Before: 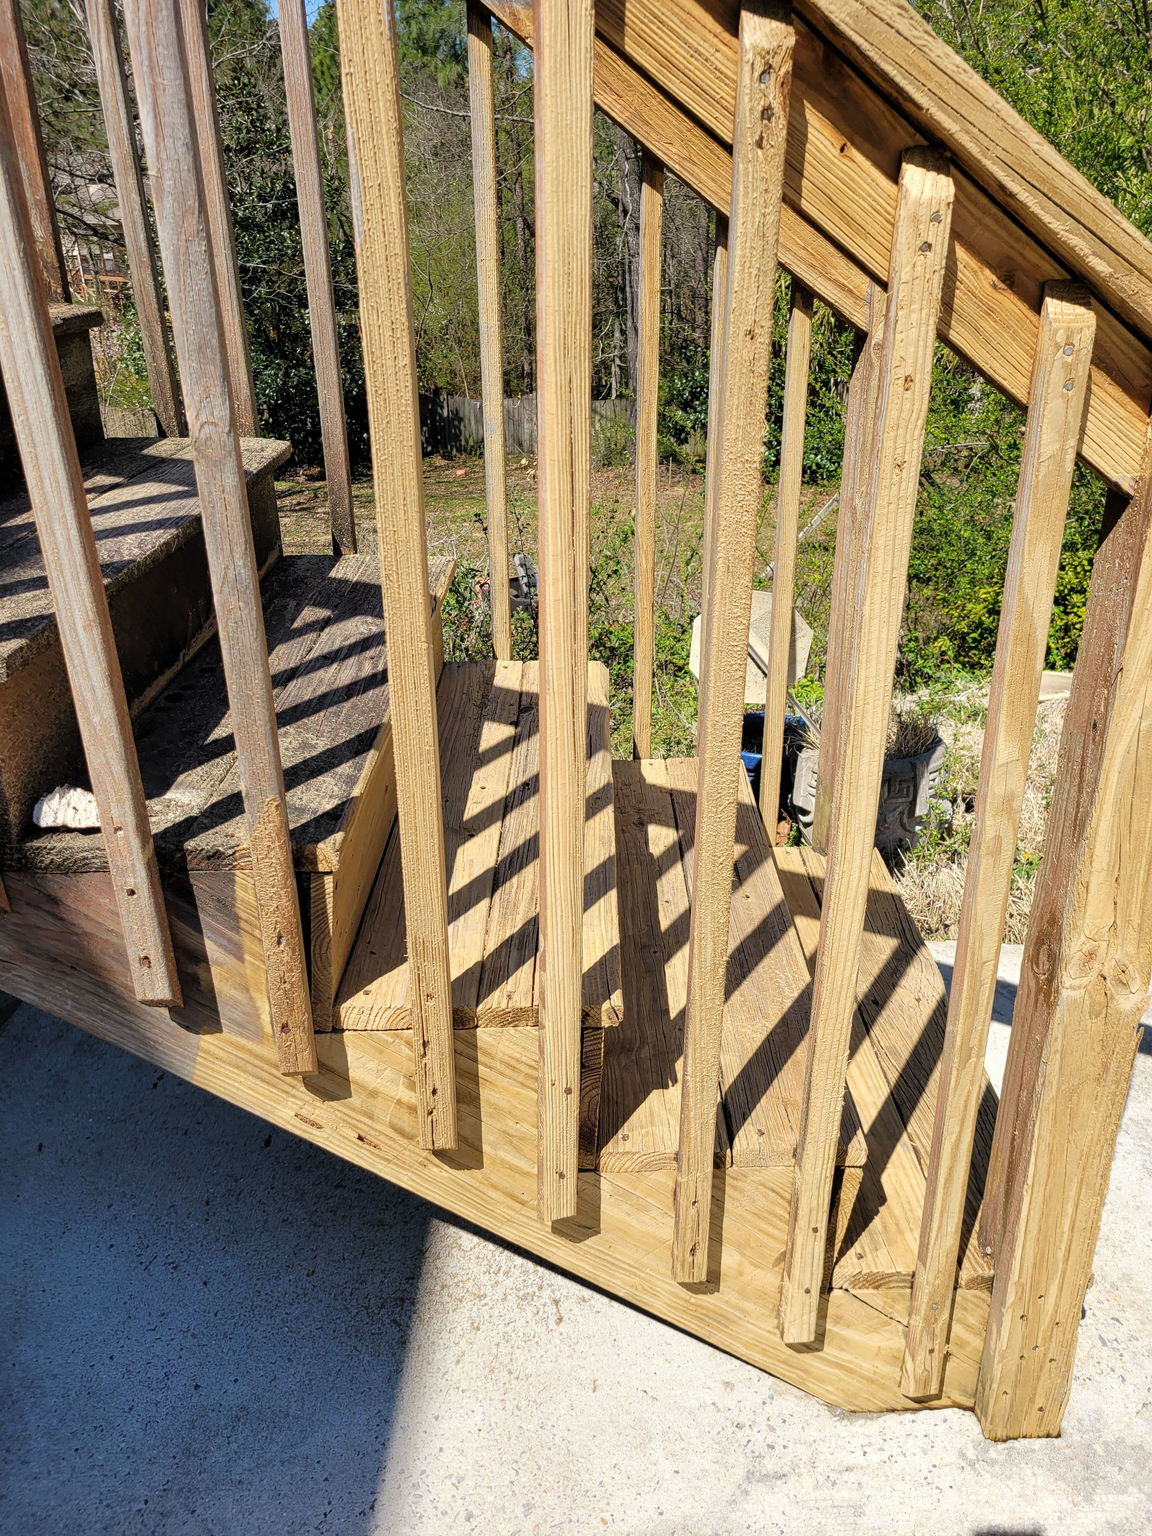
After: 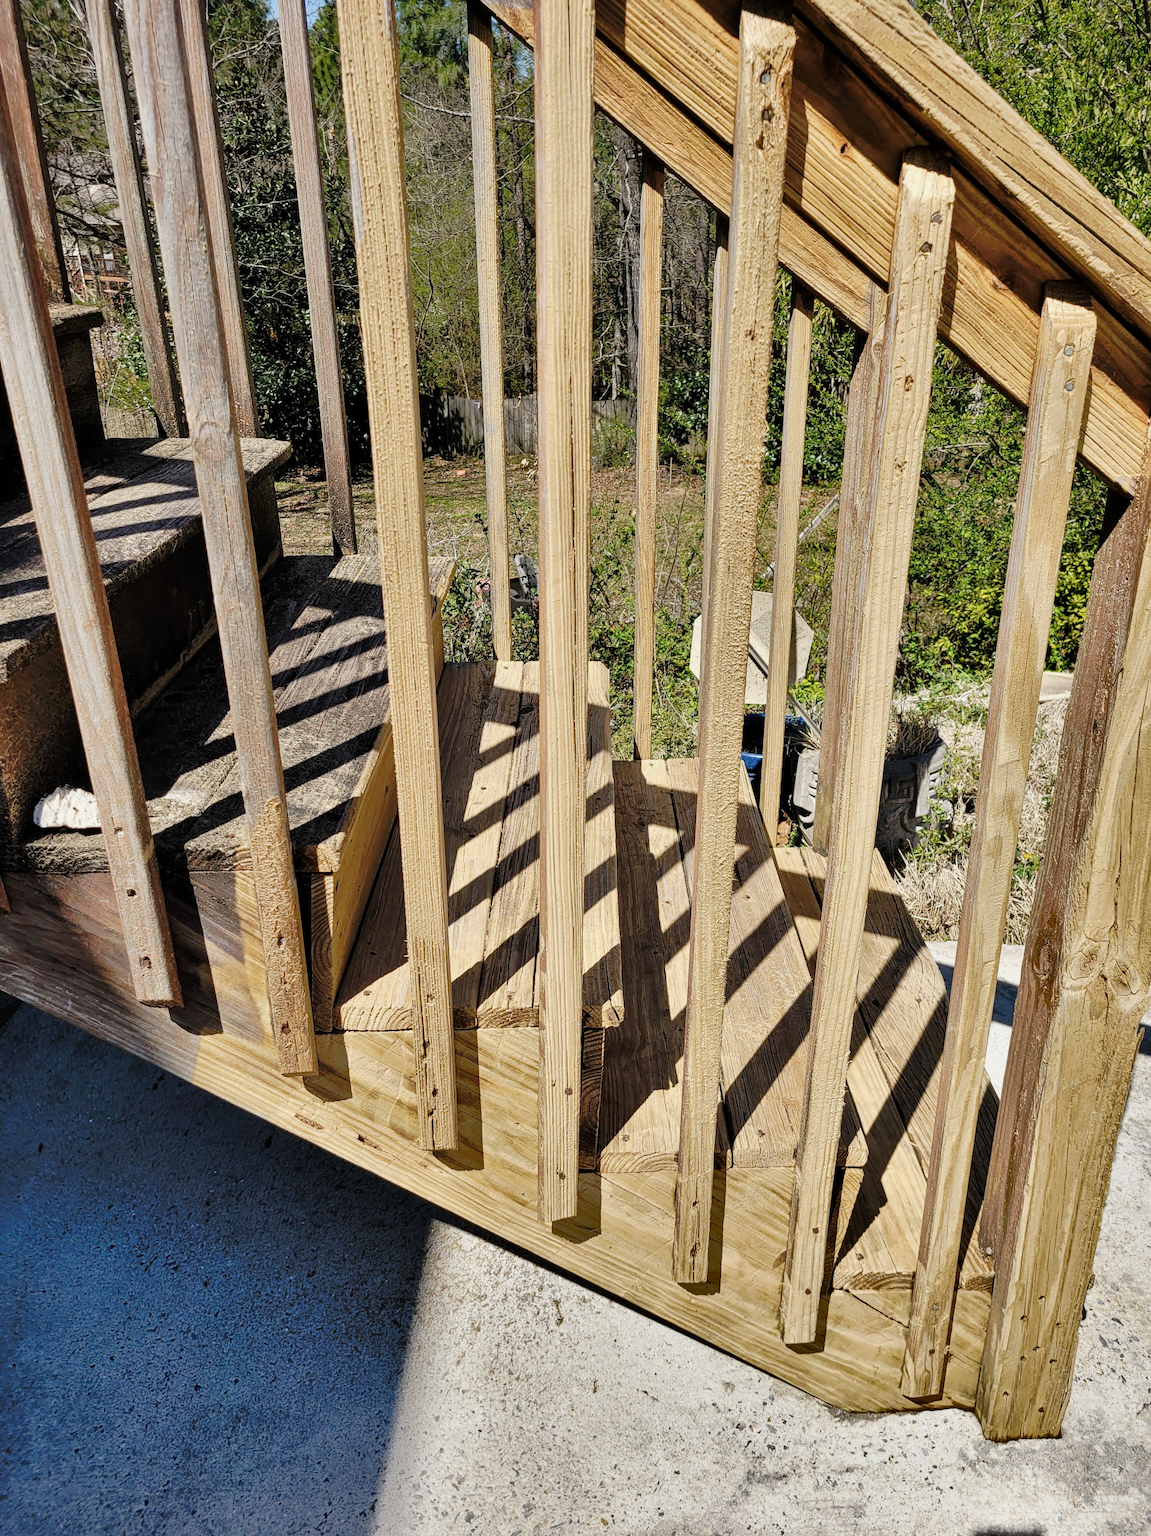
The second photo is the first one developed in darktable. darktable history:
contrast brightness saturation: contrast 0.057, brightness -0.012, saturation -0.213
tone curve: curves: ch0 [(0, 0) (0.081, 0.044) (0.185, 0.13) (0.283, 0.238) (0.416, 0.449) (0.495, 0.524) (0.686, 0.743) (0.826, 0.865) (0.978, 0.988)]; ch1 [(0, 0) (0.147, 0.166) (0.321, 0.362) (0.371, 0.402) (0.423, 0.442) (0.479, 0.472) (0.505, 0.497) (0.521, 0.506) (0.551, 0.537) (0.586, 0.574) (0.625, 0.618) (0.68, 0.681) (1, 1)]; ch2 [(0, 0) (0.346, 0.362) (0.404, 0.427) (0.502, 0.495) (0.531, 0.513) (0.547, 0.533) (0.582, 0.596) (0.629, 0.631) (0.717, 0.678) (1, 1)], preserve colors none
shadows and highlights: white point adjustment -3.54, highlights -63.82, soften with gaussian
